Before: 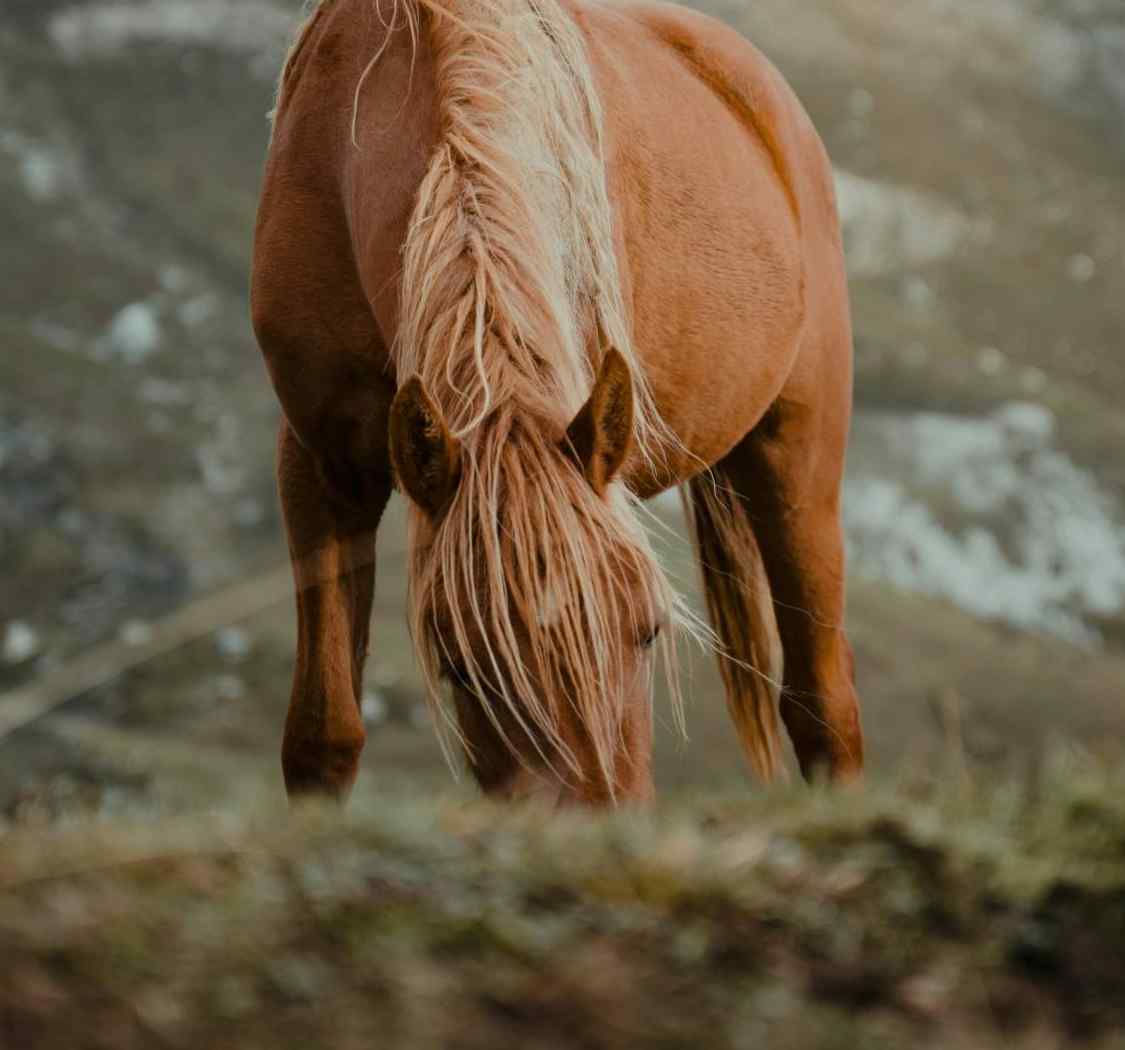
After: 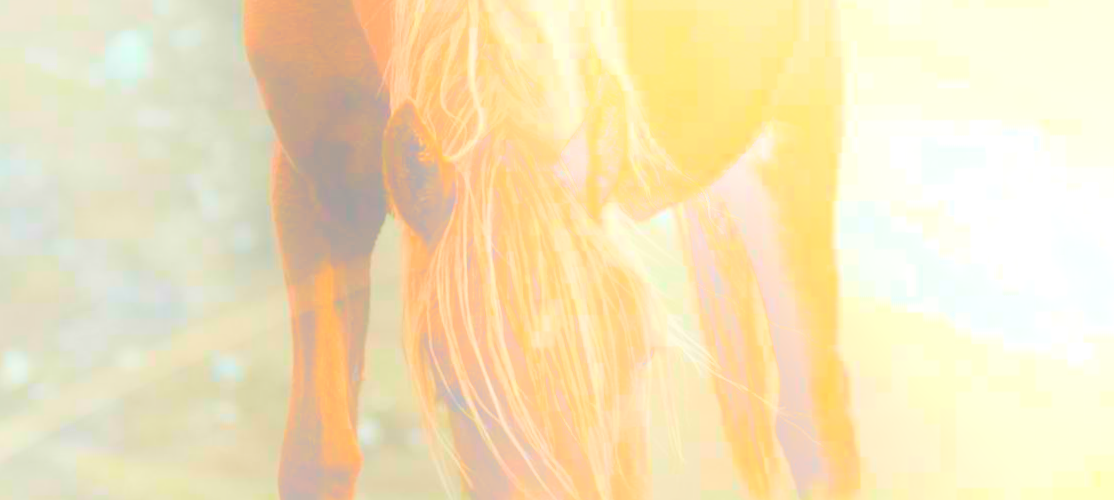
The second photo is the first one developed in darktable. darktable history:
exposure: black level correction 0, exposure 0.6 EV, compensate highlight preservation false
crop and rotate: top 26.056%, bottom 25.543%
rotate and perspective: rotation -0.45°, automatic cropping original format, crop left 0.008, crop right 0.992, crop top 0.012, crop bottom 0.988
color balance rgb: perceptual saturation grading › global saturation 25%, global vibrance 20%
bloom: size 25%, threshold 5%, strength 90%
